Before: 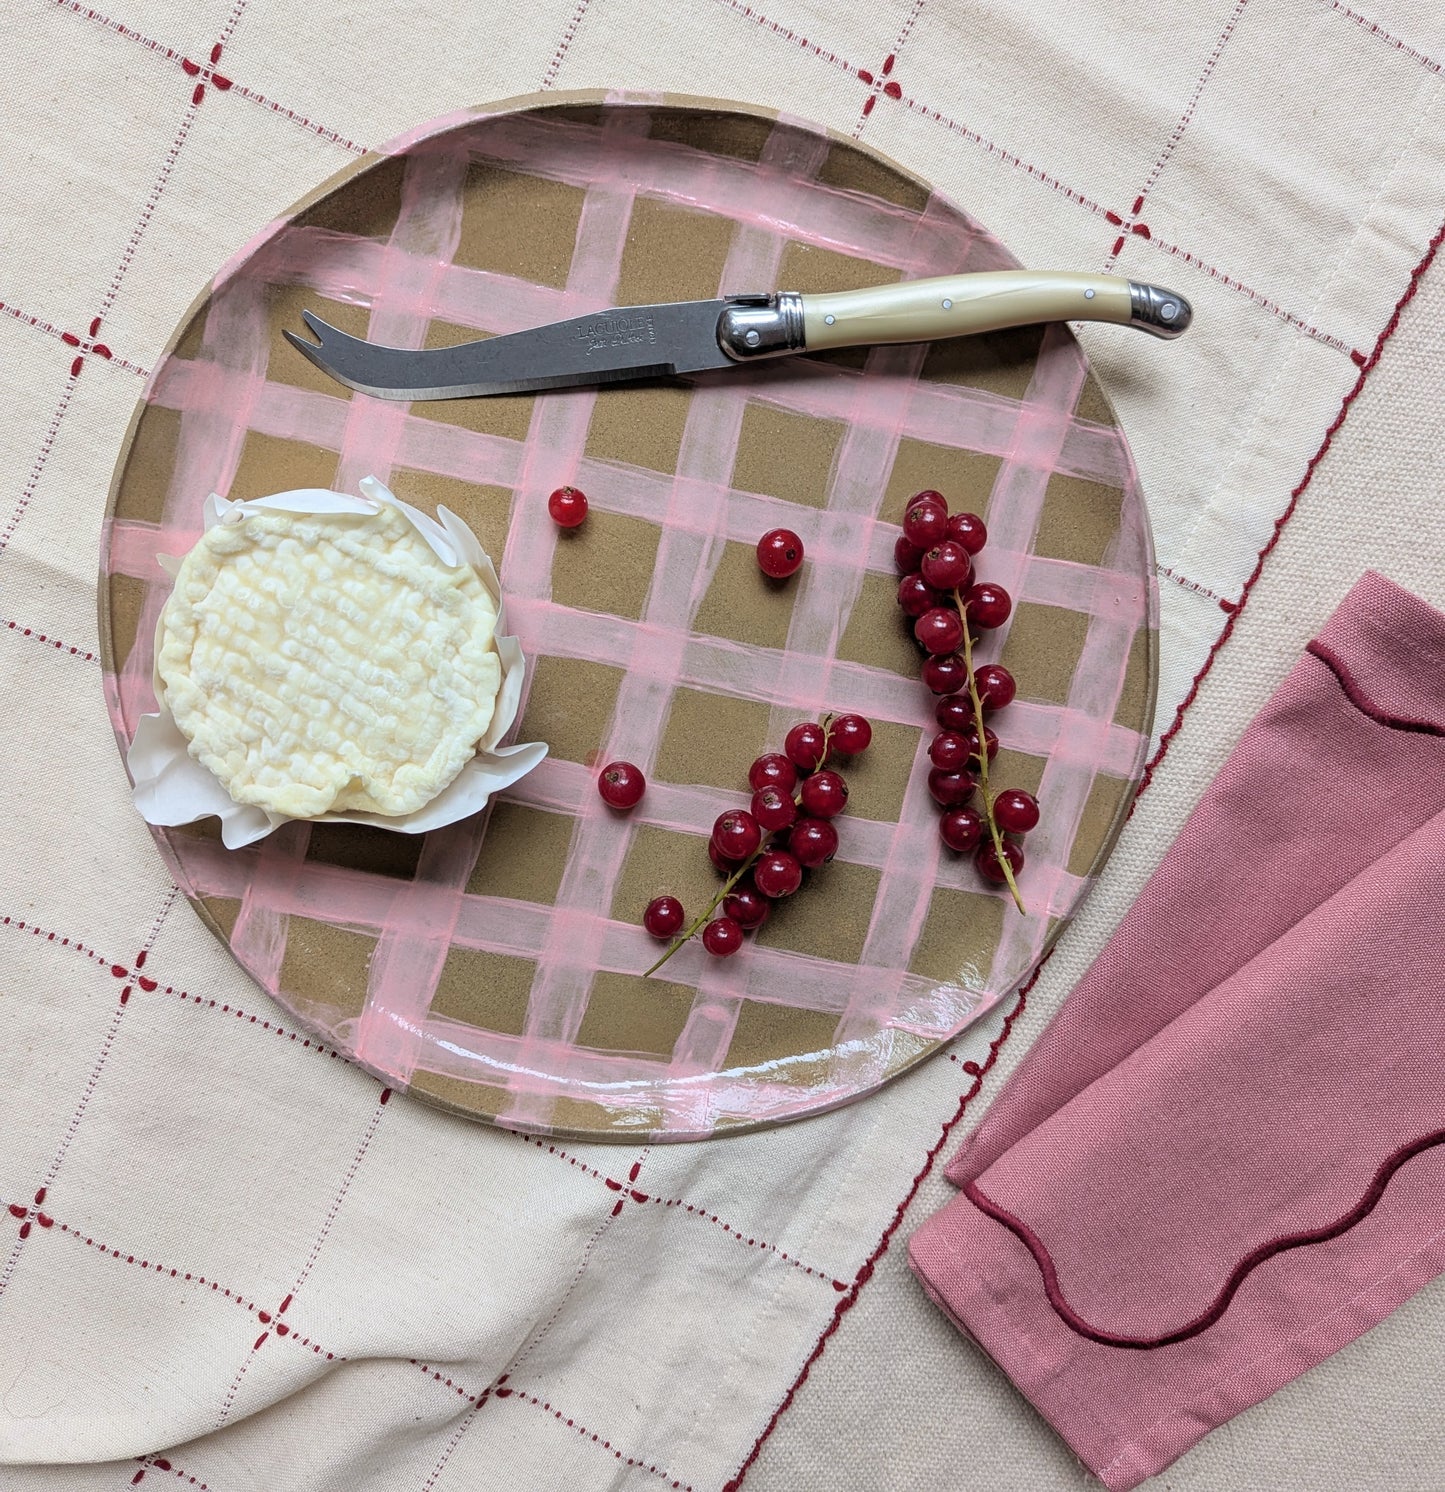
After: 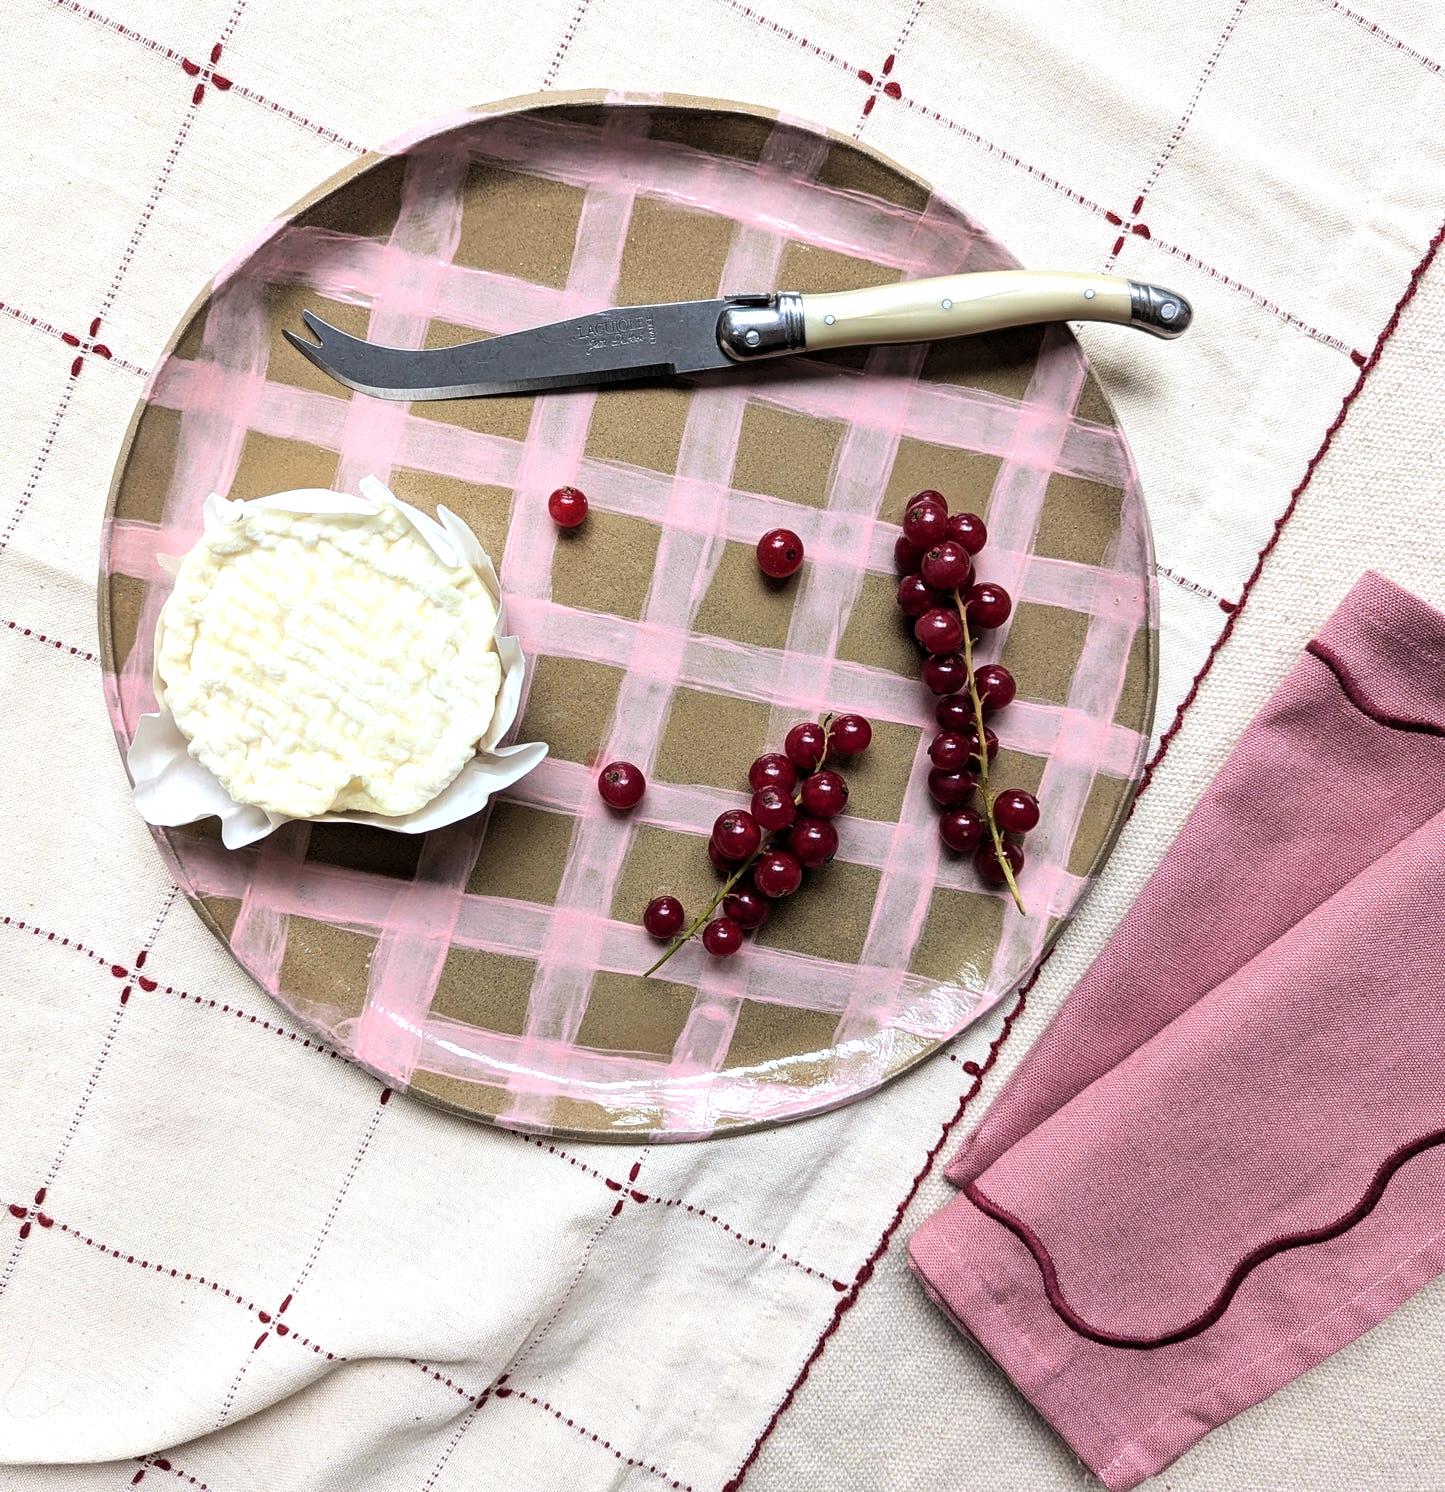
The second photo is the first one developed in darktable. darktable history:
tone equalizer: -8 EV -0.747 EV, -7 EV -0.733 EV, -6 EV -0.578 EV, -5 EV -0.37 EV, -3 EV 0.399 EV, -2 EV 0.6 EV, -1 EV 0.69 EV, +0 EV 0.741 EV, edges refinement/feathering 500, mask exposure compensation -1.57 EV, preserve details no
